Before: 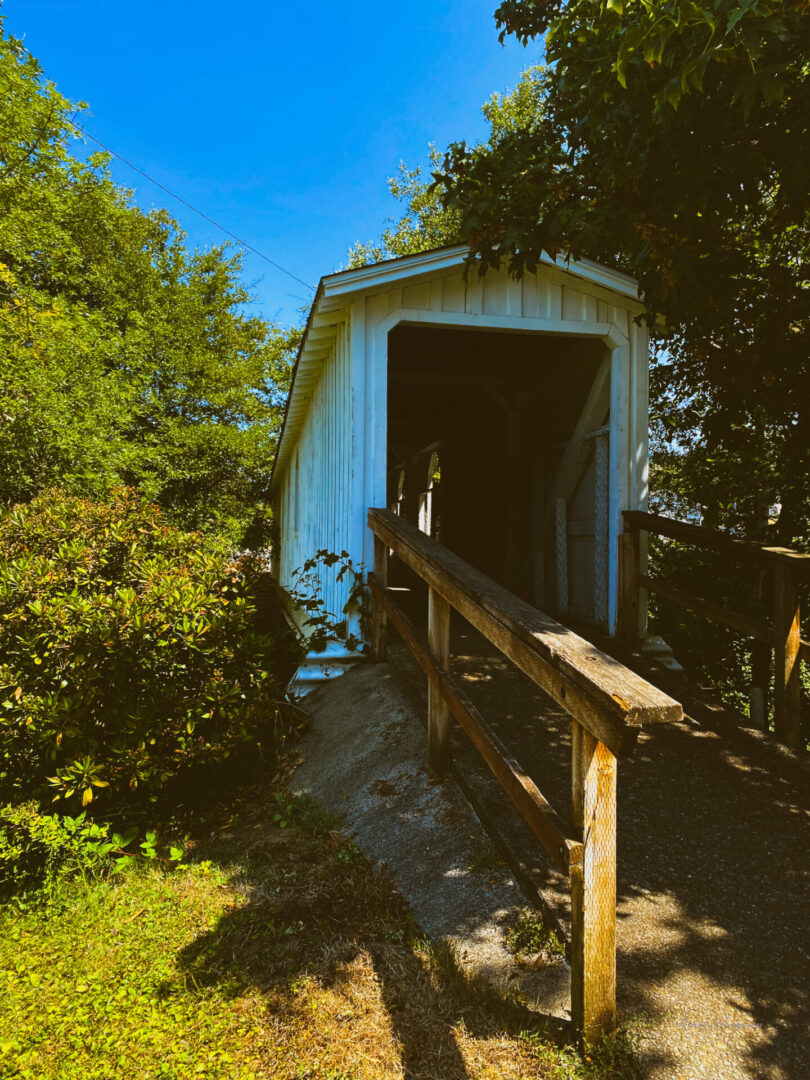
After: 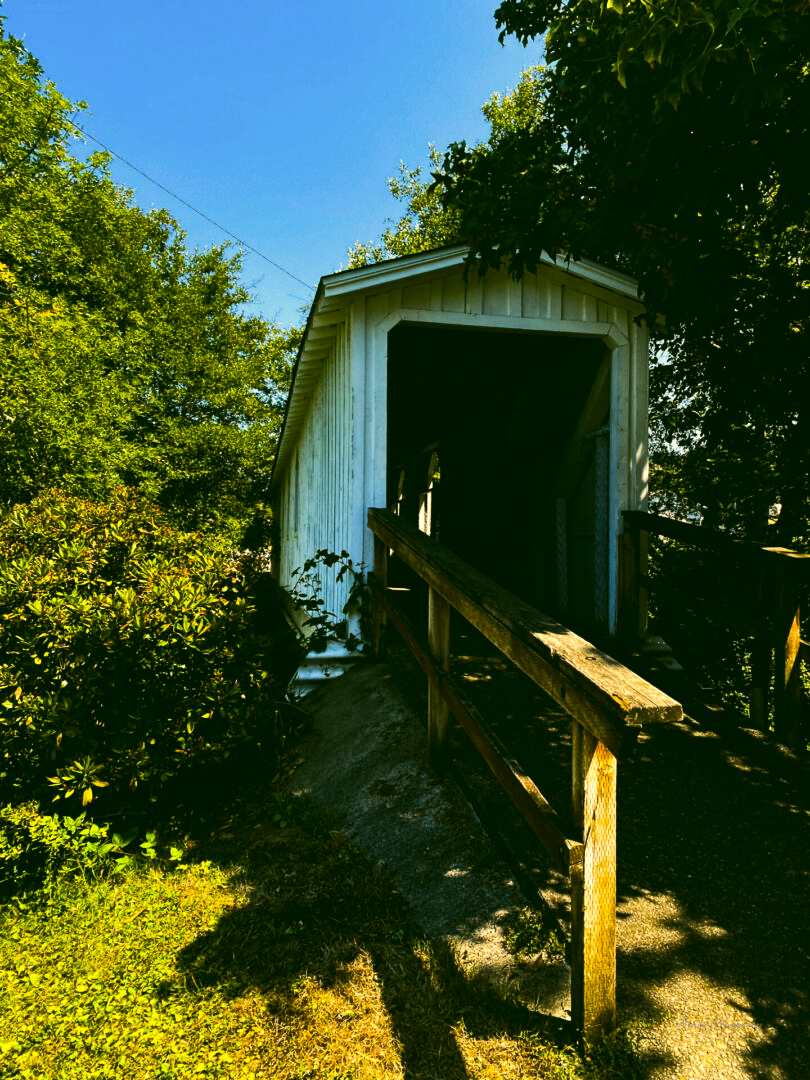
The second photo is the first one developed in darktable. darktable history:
exposure: exposure -0.492 EV, compensate highlight preservation false
tone equalizer: -8 EV -1.08 EV, -7 EV -1.01 EV, -6 EV -0.867 EV, -5 EV -0.578 EV, -3 EV 0.578 EV, -2 EV 0.867 EV, -1 EV 1.01 EV, +0 EV 1.08 EV, edges refinement/feathering 500, mask exposure compensation -1.57 EV, preserve details no
color correction: highlights a* 5.3, highlights b* 24.26, shadows a* -15.58, shadows b* 4.02
